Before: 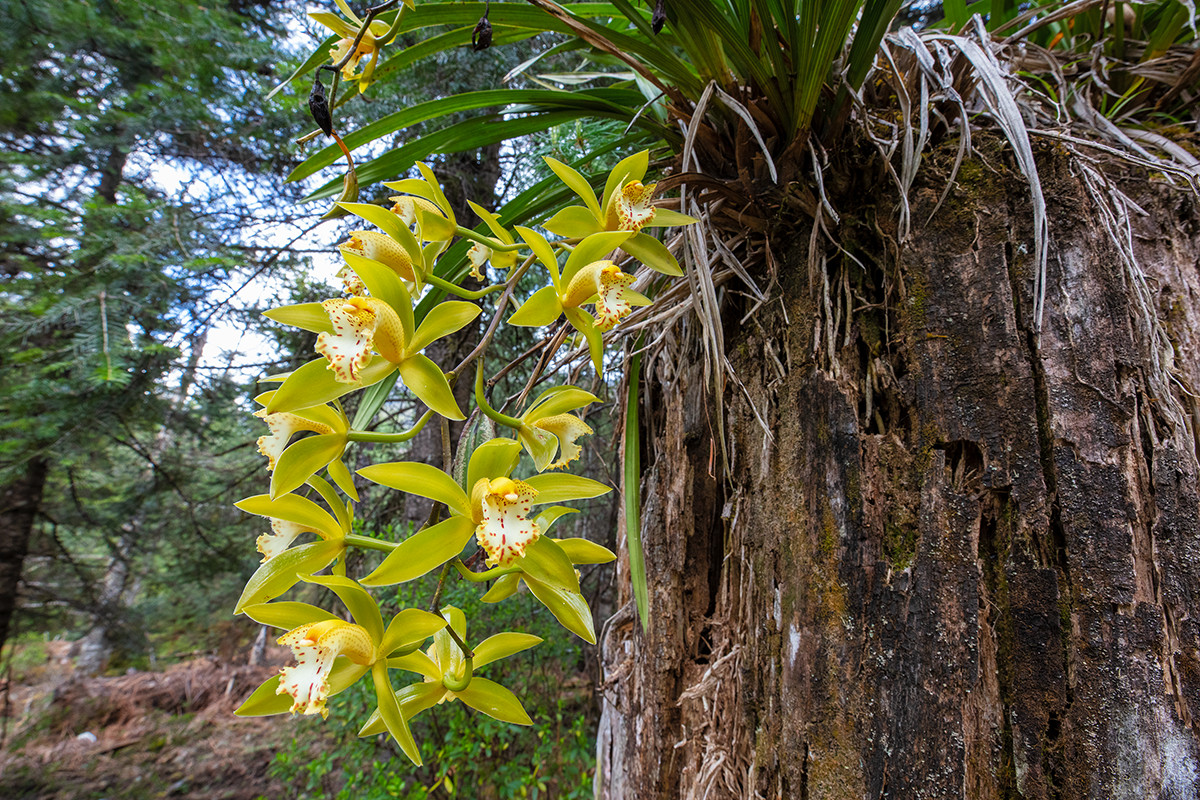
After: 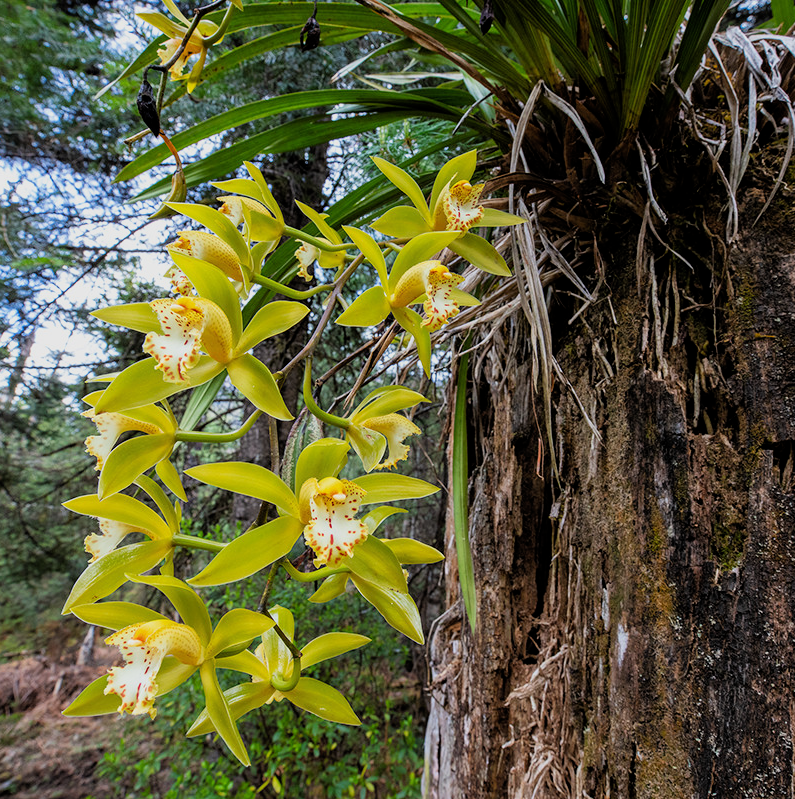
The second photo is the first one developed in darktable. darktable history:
crop and rotate: left 14.337%, right 19.354%
filmic rgb: middle gray luminance 9.47%, black relative exposure -10.67 EV, white relative exposure 3.44 EV, target black luminance 0%, hardness 5.99, latitude 59.55%, contrast 1.089, highlights saturation mix 3.93%, shadows ↔ highlights balance 29.09%
